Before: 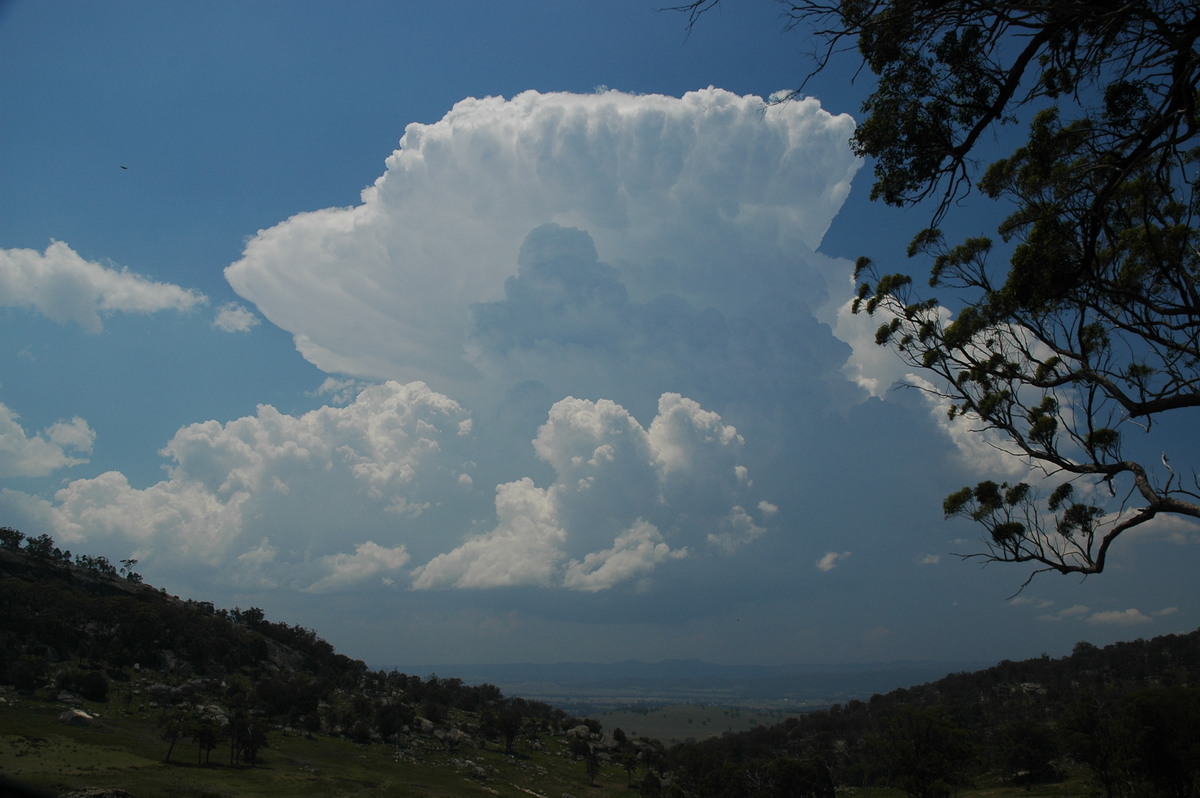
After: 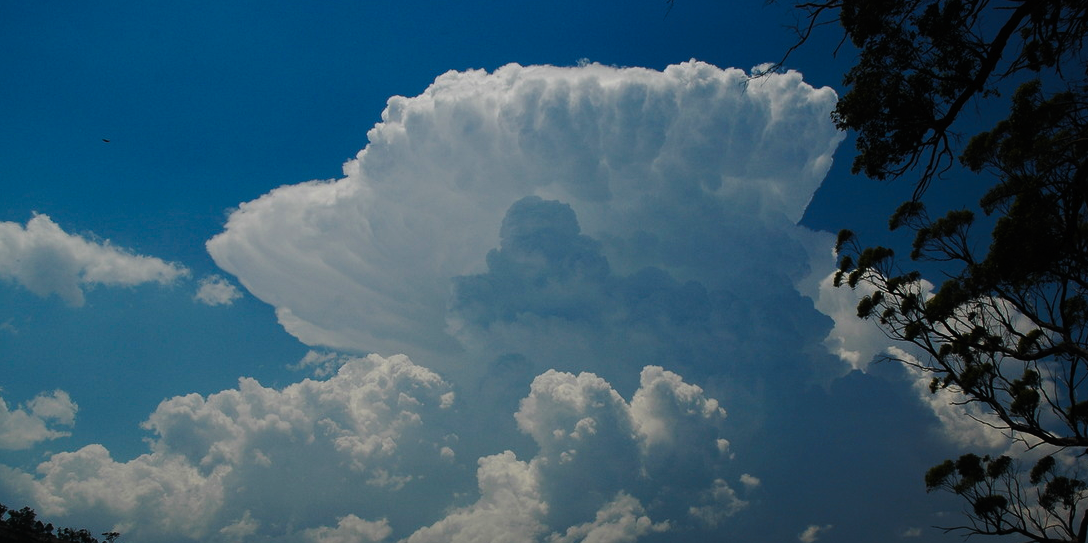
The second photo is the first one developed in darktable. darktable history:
crop: left 1.533%, top 3.459%, right 7.757%, bottom 28.491%
tone curve: curves: ch0 [(0, 0) (0.003, 0.006) (0.011, 0.007) (0.025, 0.01) (0.044, 0.015) (0.069, 0.023) (0.1, 0.031) (0.136, 0.045) (0.177, 0.066) (0.224, 0.098) (0.277, 0.139) (0.335, 0.194) (0.399, 0.254) (0.468, 0.346) (0.543, 0.45) (0.623, 0.56) (0.709, 0.667) (0.801, 0.78) (0.898, 0.891) (1, 1)], preserve colors none
